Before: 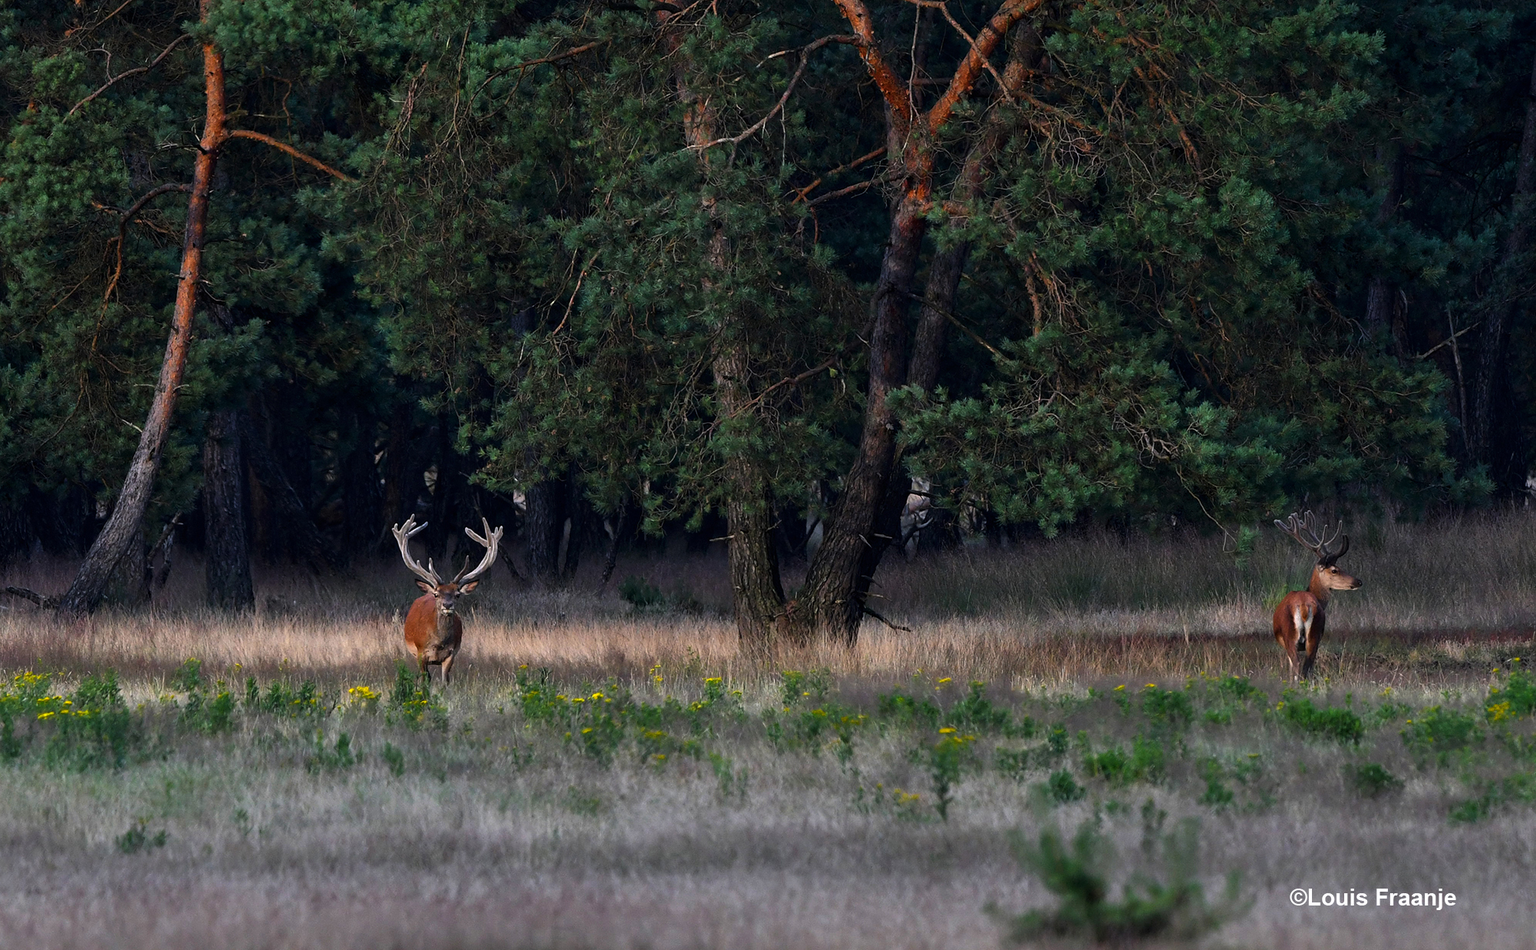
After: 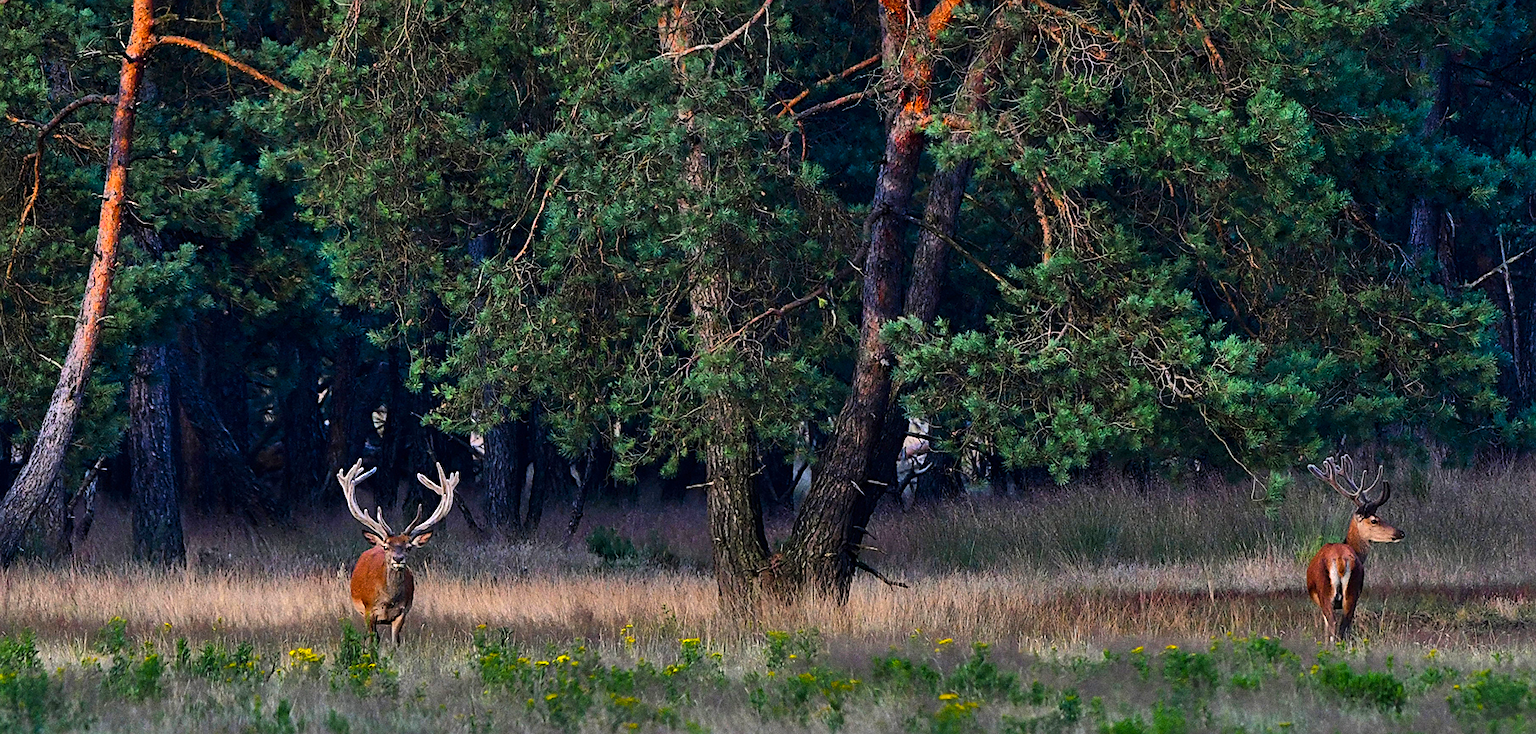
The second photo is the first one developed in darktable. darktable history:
crop: left 5.596%, top 10.314%, right 3.534%, bottom 19.395%
color zones: curves: ch1 [(0.25, 0.5) (0.747, 0.71)]
grain: coarseness 0.09 ISO
shadows and highlights: shadows 52.34, highlights -28.23, soften with gaussian
sharpen: on, module defaults
color balance rgb: perceptual saturation grading › global saturation 20%, global vibrance 10%
